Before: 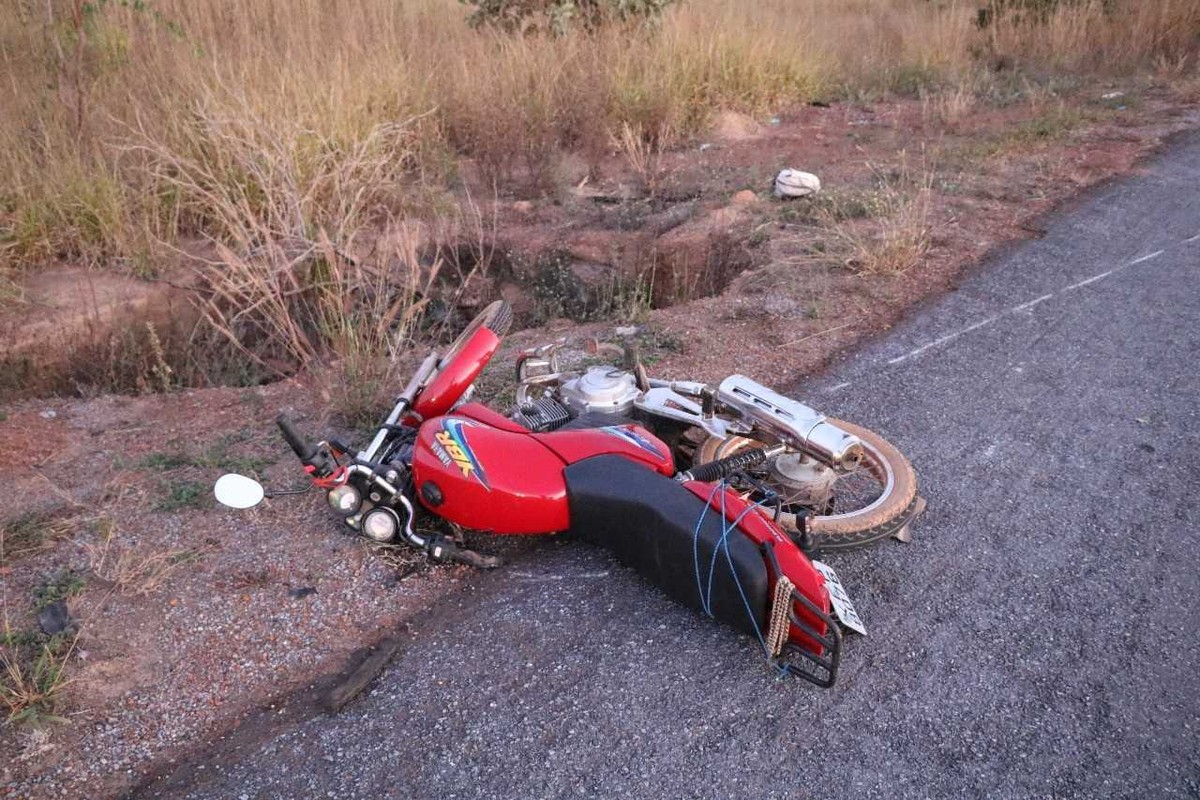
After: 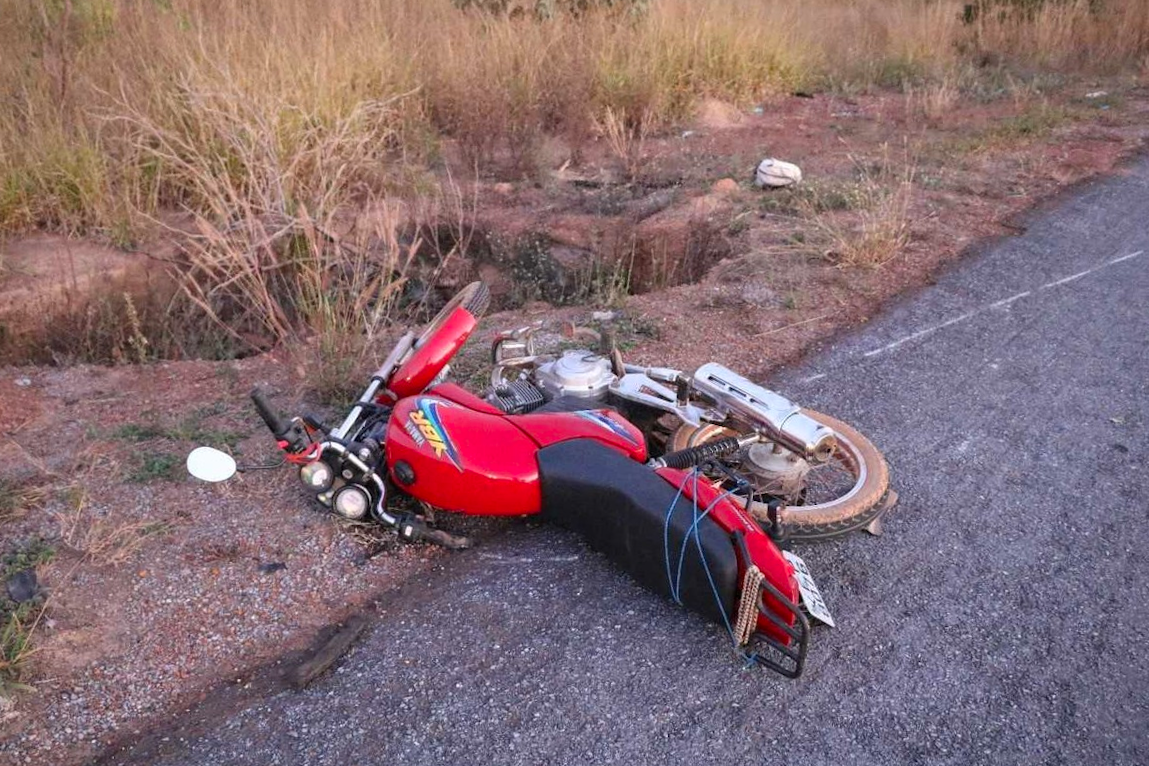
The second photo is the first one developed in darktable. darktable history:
contrast brightness saturation: saturation 0.13
crop and rotate: angle -1.69°
